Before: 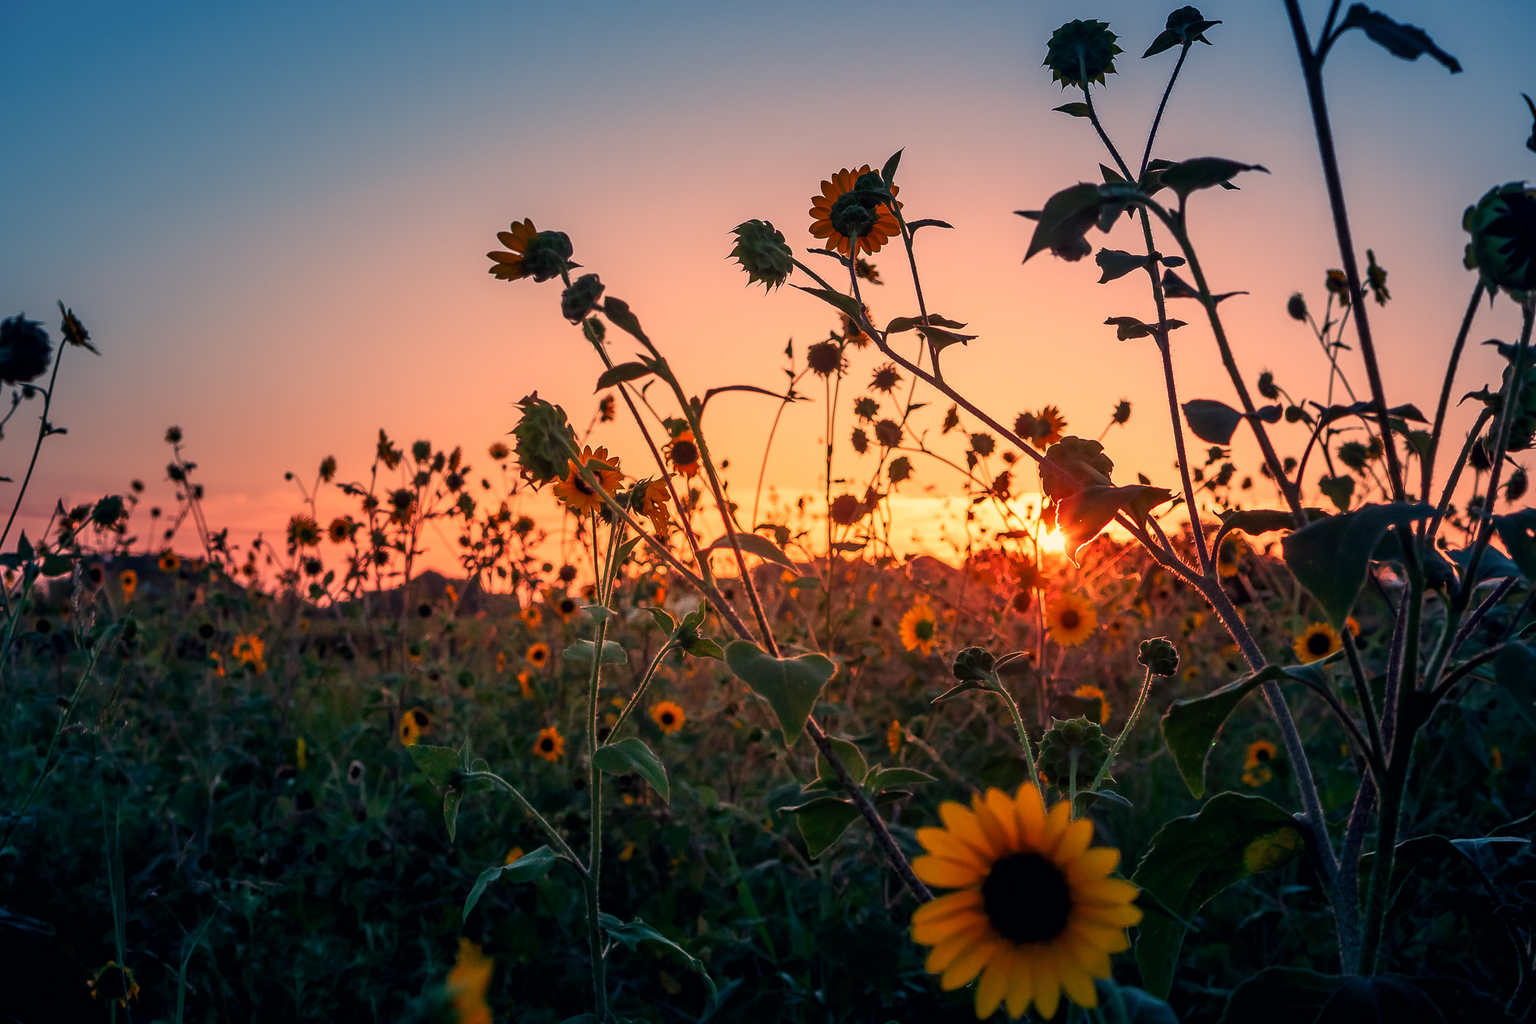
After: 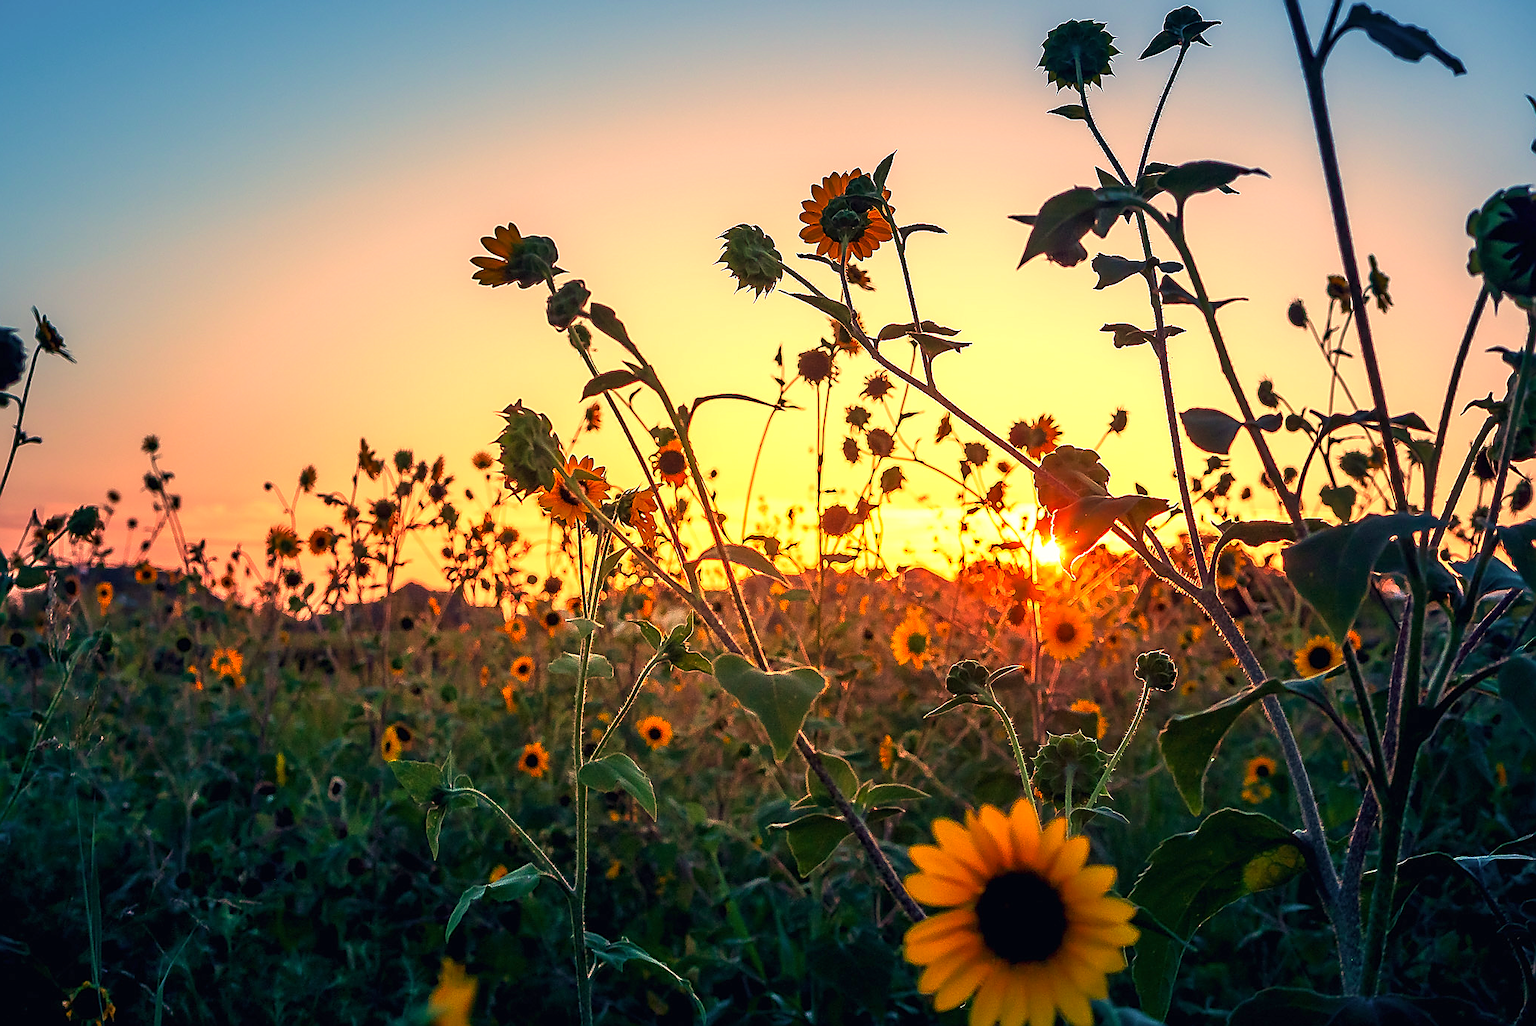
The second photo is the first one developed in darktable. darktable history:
crop: left 1.736%, right 0.266%, bottom 1.779%
exposure: black level correction 0, exposure 0.892 EV, compensate highlight preservation false
velvia: on, module defaults
color correction: highlights a* 1.36, highlights b* 17.85
sharpen: radius 1.367, amount 1.247, threshold 0.642
